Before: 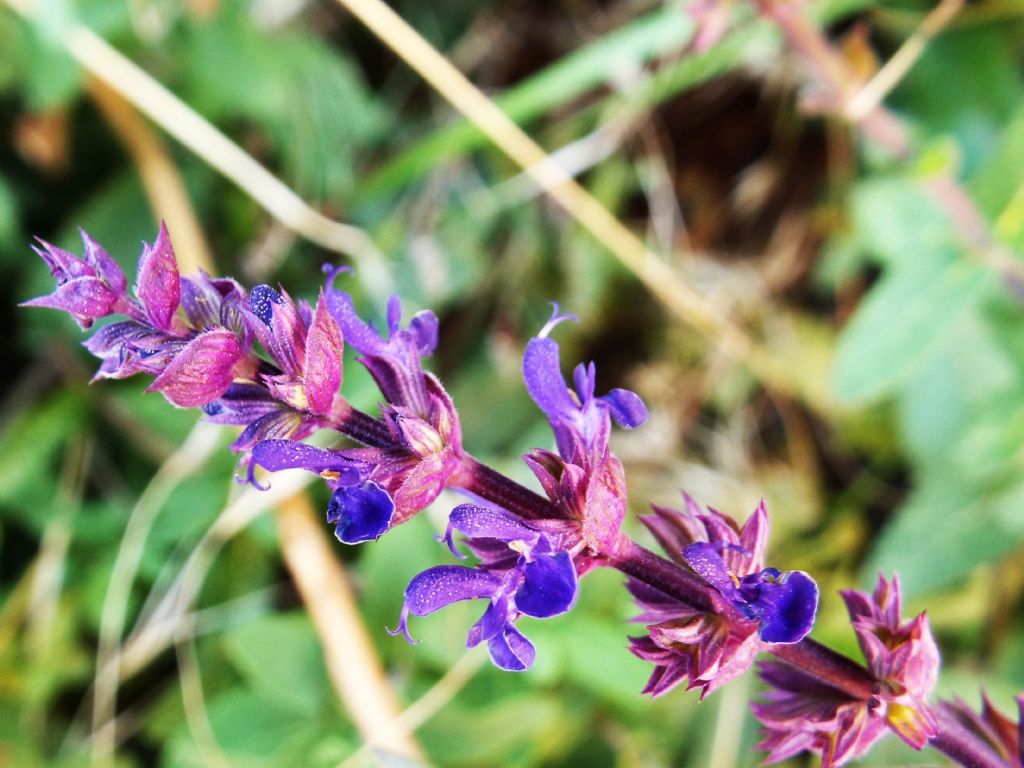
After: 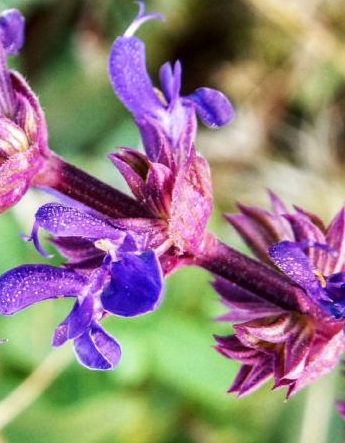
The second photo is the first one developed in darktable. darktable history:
crop: left 40.488%, top 39.252%, right 25.761%, bottom 2.97%
local contrast: highlights 23%, detail 130%
